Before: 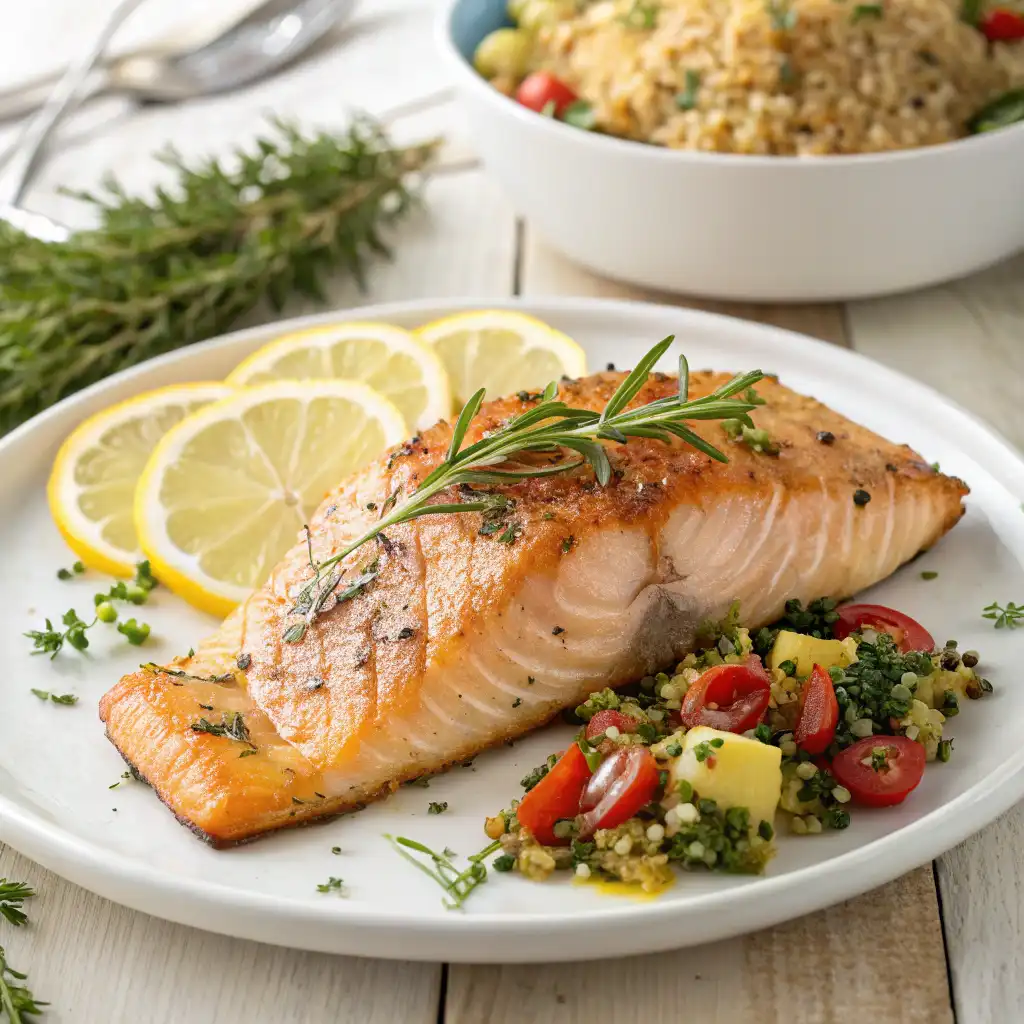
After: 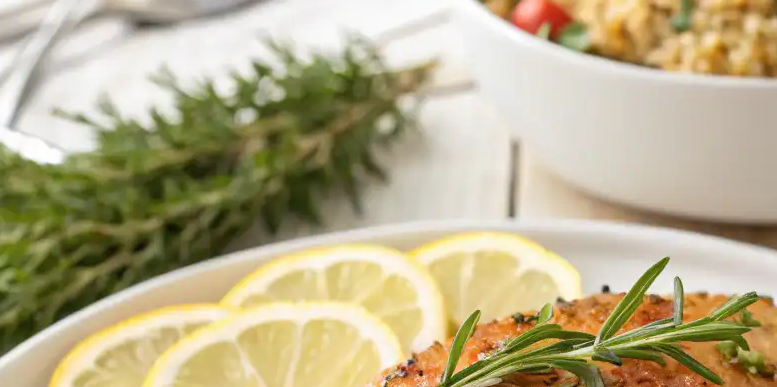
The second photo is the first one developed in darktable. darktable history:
crop: left 0.529%, top 7.65%, right 23.551%, bottom 54.474%
